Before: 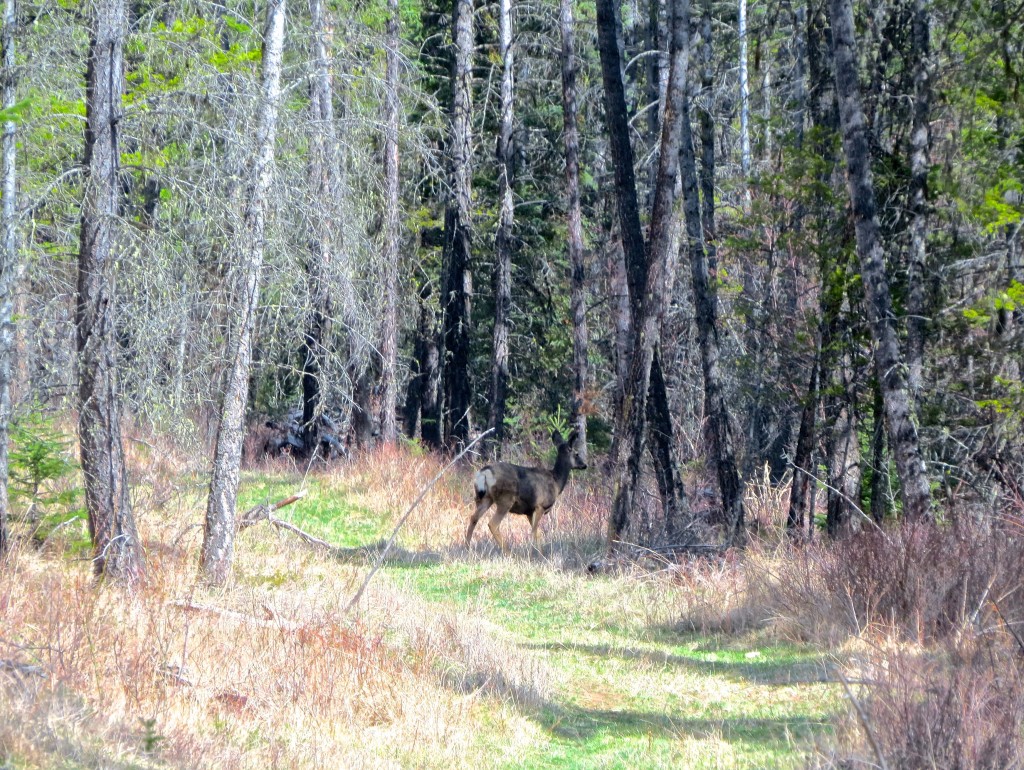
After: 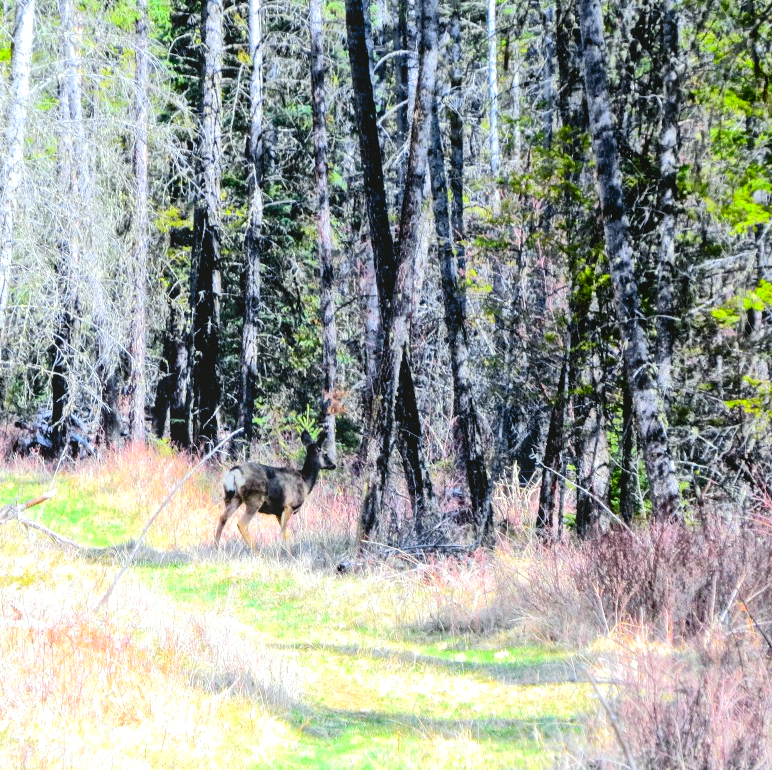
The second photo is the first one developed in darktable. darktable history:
white balance: red 0.976, blue 1.04
rgb levels: levels [[0.01, 0.419, 0.839], [0, 0.5, 1], [0, 0.5, 1]]
levels: levels [0, 0.474, 0.947]
color balance rgb: linear chroma grading › shadows 32%, linear chroma grading › global chroma -2%, linear chroma grading › mid-tones 4%, perceptual saturation grading › global saturation -2%, perceptual saturation grading › highlights -8%, perceptual saturation grading › mid-tones 8%, perceptual saturation grading › shadows 4%, perceptual brilliance grading › highlights 8%, perceptual brilliance grading › mid-tones 4%, perceptual brilliance grading › shadows 2%, global vibrance 16%, saturation formula JzAzBz (2021)
crop and rotate: left 24.6%
tone curve: curves: ch0 [(0, 0.03) (0.113, 0.087) (0.207, 0.184) (0.515, 0.612) (0.712, 0.793) (1, 0.946)]; ch1 [(0, 0) (0.172, 0.123) (0.317, 0.279) (0.407, 0.401) (0.476, 0.482) (0.505, 0.499) (0.534, 0.534) (0.632, 0.645) (0.726, 0.745) (1, 1)]; ch2 [(0, 0) (0.411, 0.424) (0.476, 0.492) (0.521, 0.524) (0.541, 0.559) (0.65, 0.699) (1, 1)], color space Lab, independent channels, preserve colors none
local contrast: detail 110%
